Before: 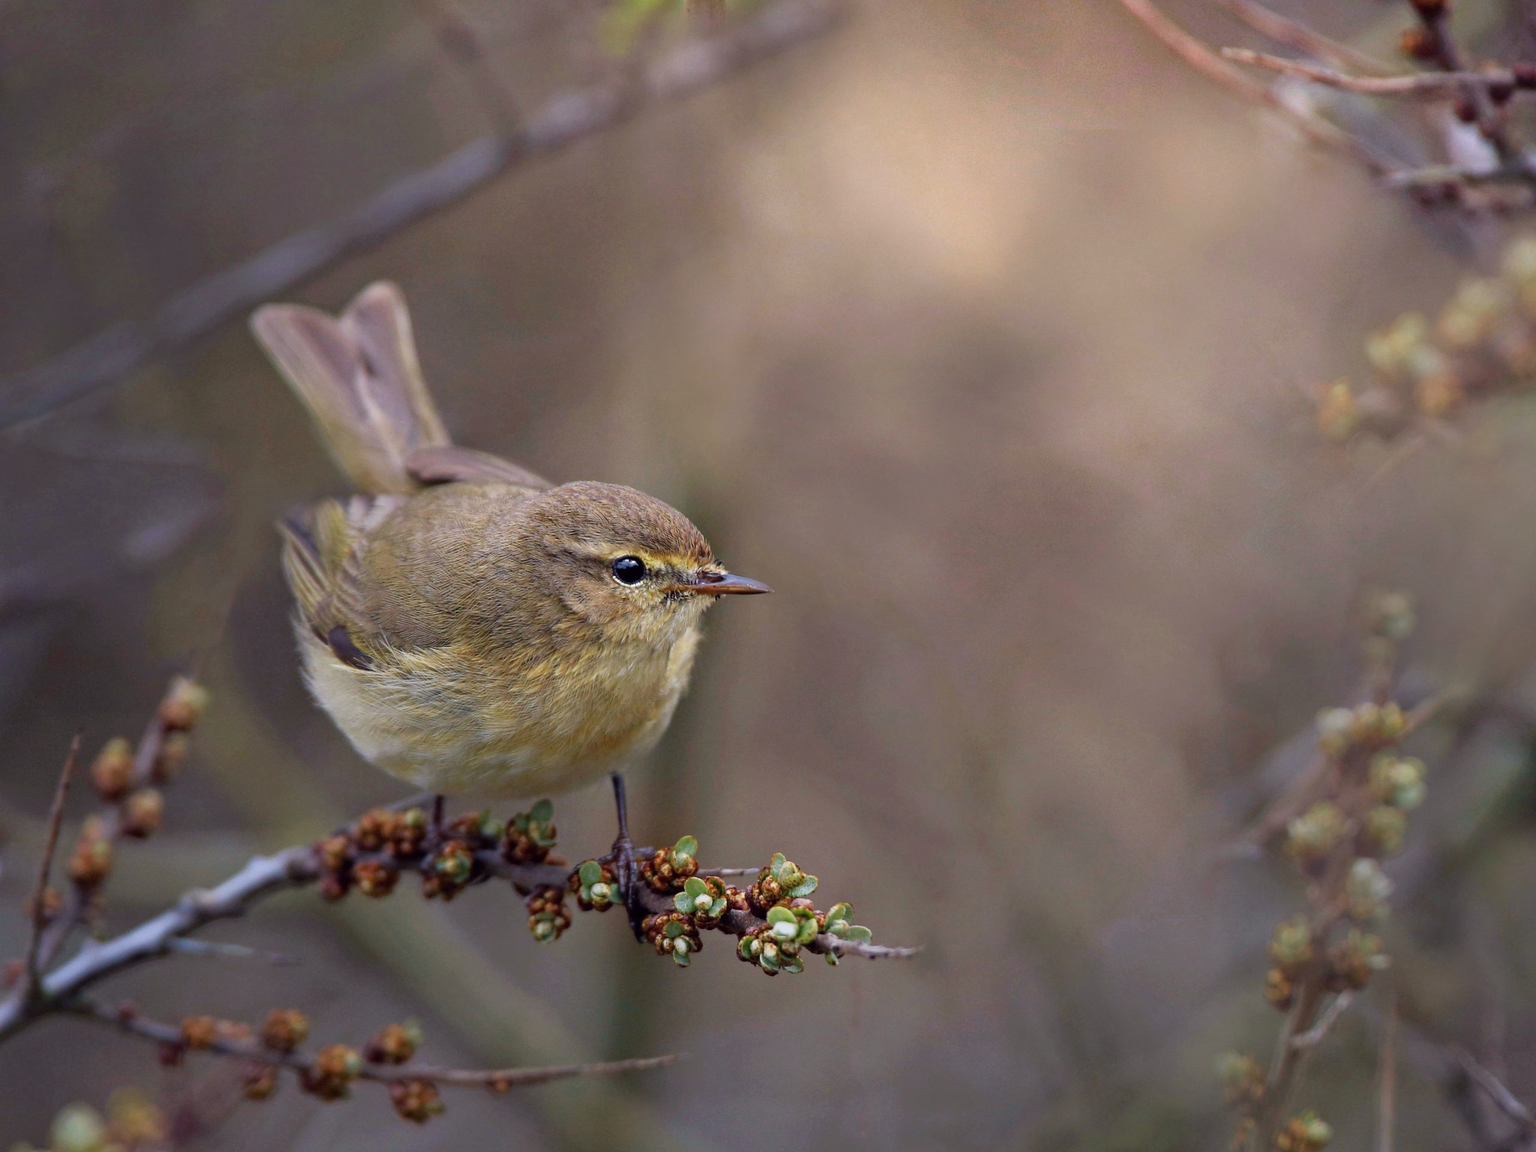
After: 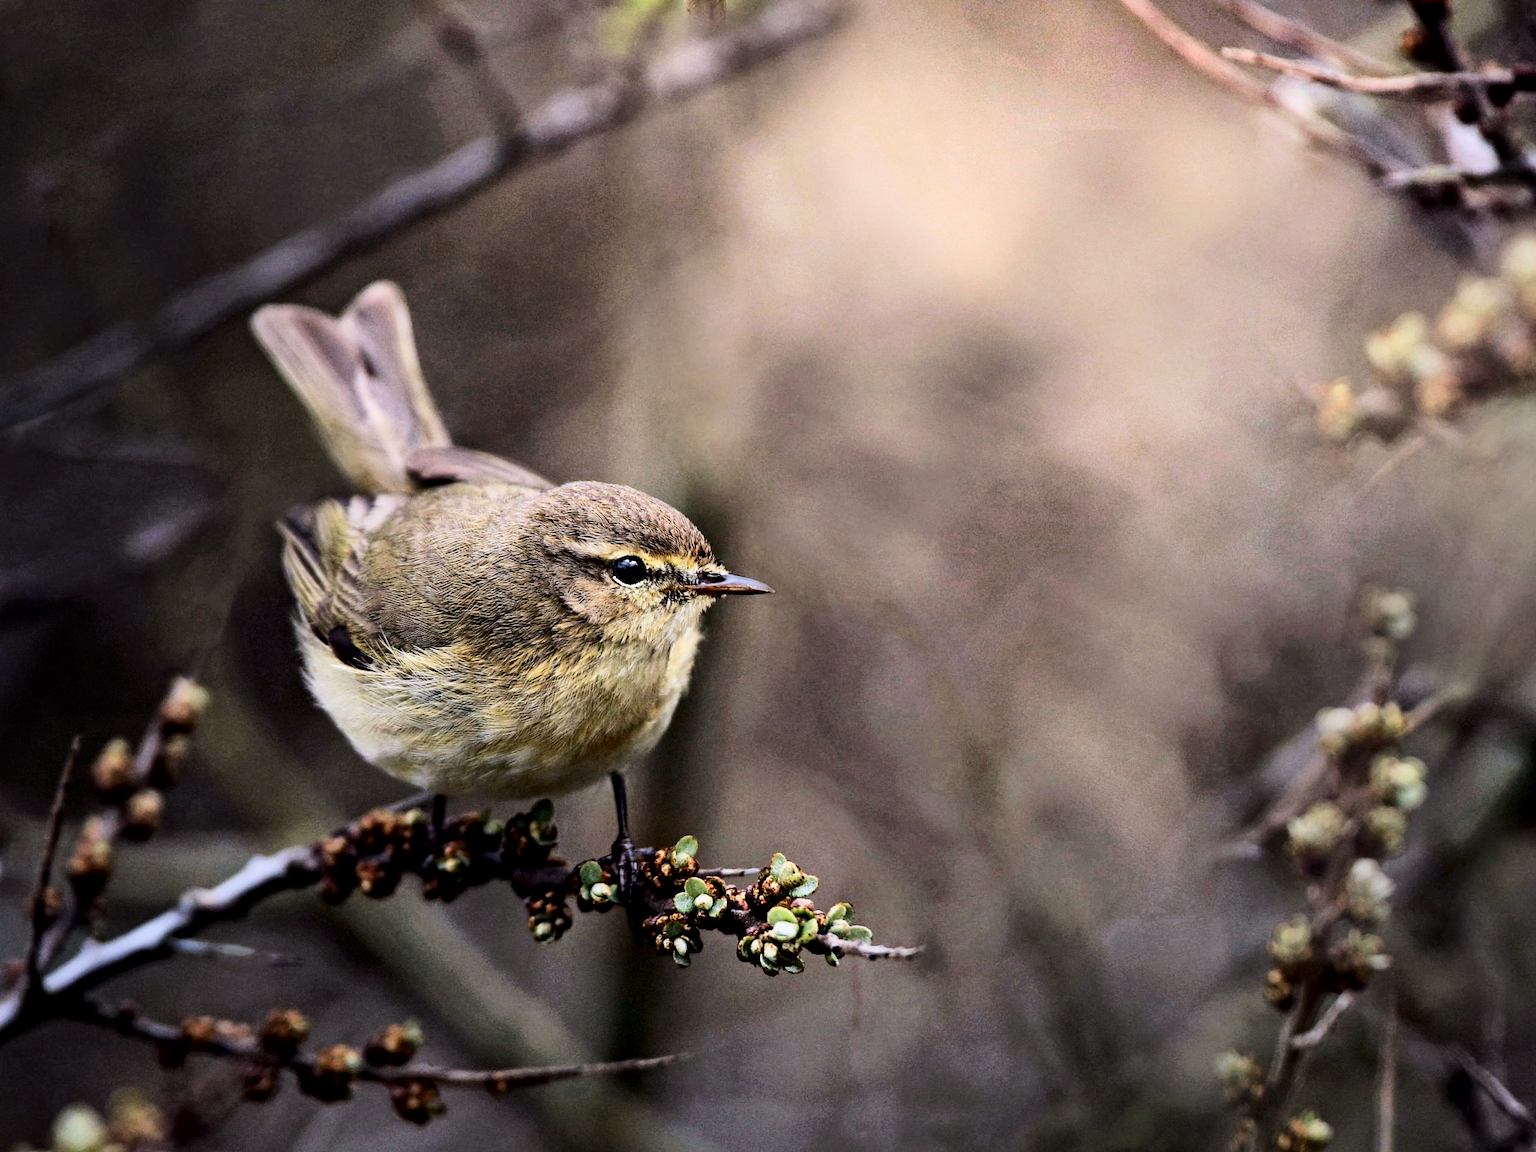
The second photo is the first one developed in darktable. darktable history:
filmic rgb: black relative exposure -5 EV, hardness 2.88, contrast 1.3
tone equalizer: -8 EV -0.75 EV, -7 EV -0.7 EV, -6 EV -0.6 EV, -5 EV -0.4 EV, -3 EV 0.4 EV, -2 EV 0.6 EV, -1 EV 0.7 EV, +0 EV 0.75 EV, edges refinement/feathering 500, mask exposure compensation -1.57 EV, preserve details no
contrast brightness saturation: contrast 0.22
local contrast: mode bilateral grid, contrast 20, coarseness 50, detail 132%, midtone range 0.2
